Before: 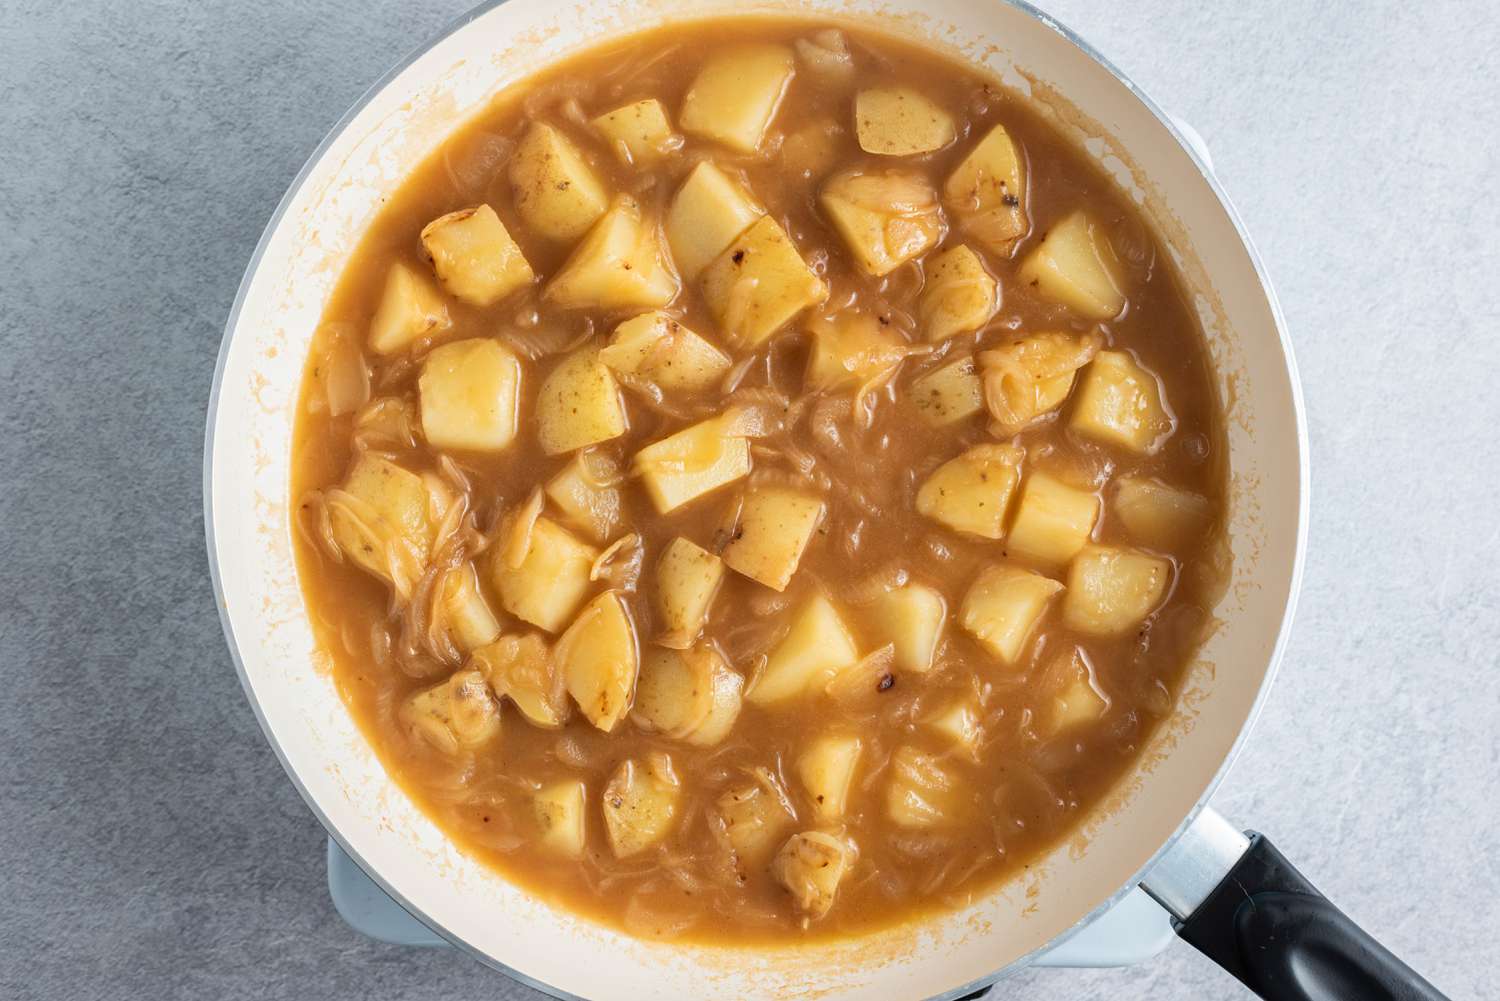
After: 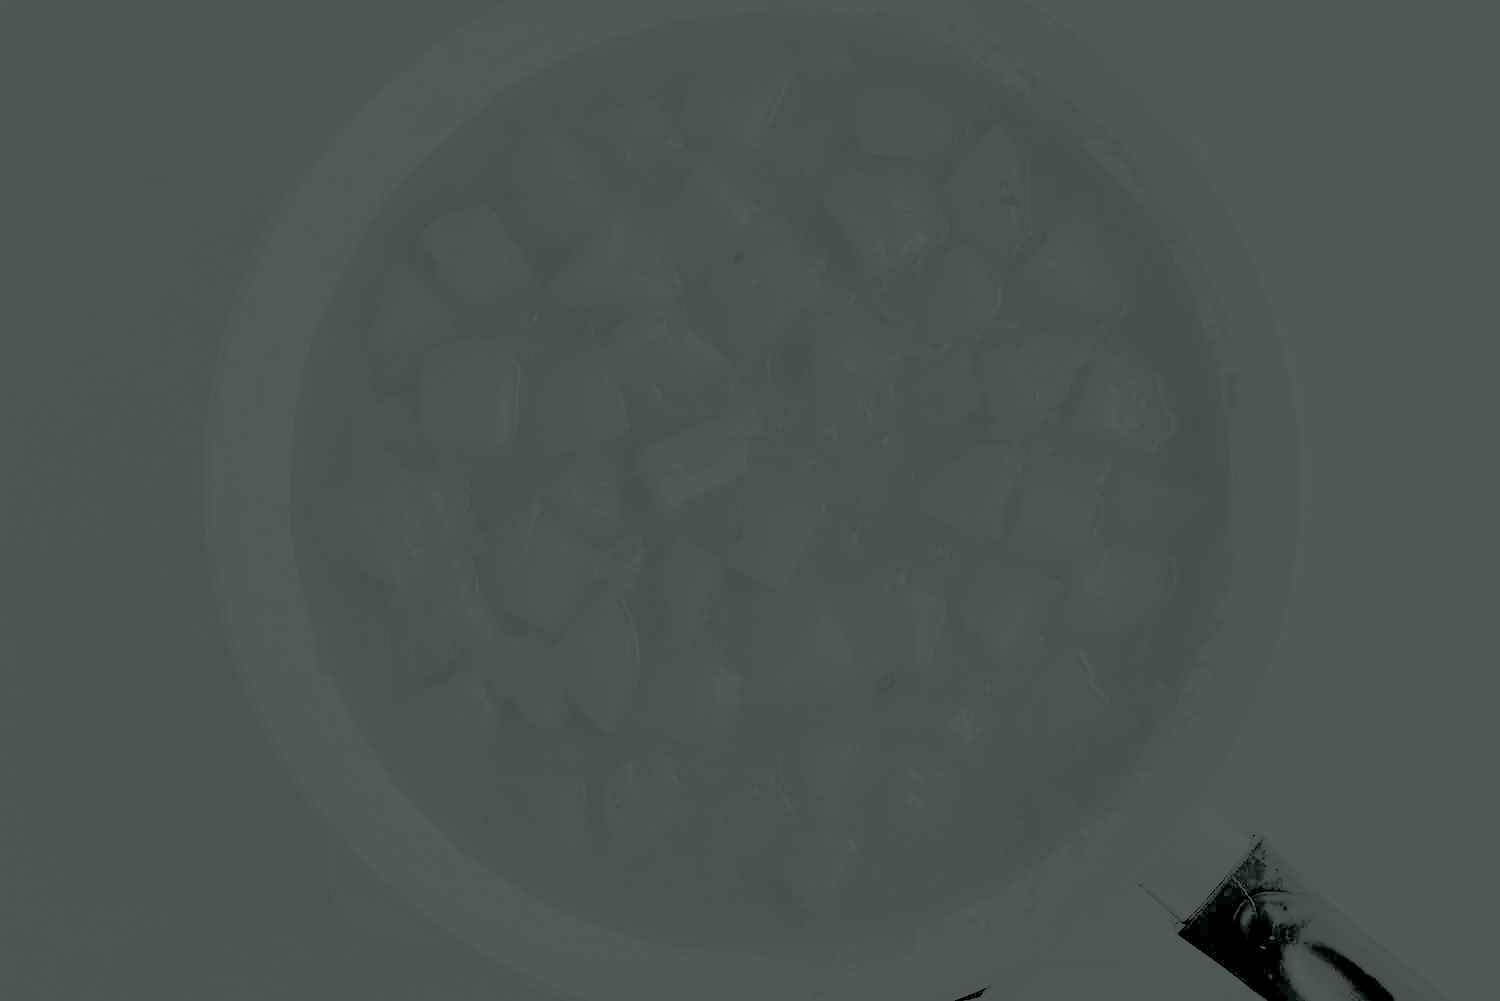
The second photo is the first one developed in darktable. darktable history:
colorize: hue 90°, saturation 19%, lightness 1.59%, version 1
rgb curve: curves: ch0 [(0, 0) (0.21, 0.15) (0.24, 0.21) (0.5, 0.75) (0.75, 0.96) (0.89, 0.99) (1, 1)]; ch1 [(0, 0.02) (0.21, 0.13) (0.25, 0.2) (0.5, 0.67) (0.75, 0.9) (0.89, 0.97) (1, 1)]; ch2 [(0, 0.02) (0.21, 0.13) (0.25, 0.2) (0.5, 0.67) (0.75, 0.9) (0.89, 0.97) (1, 1)], compensate middle gray true
color balance rgb: linear chroma grading › global chroma 9%, perceptual saturation grading › global saturation 36%, perceptual saturation grading › shadows 35%, perceptual brilliance grading › global brilliance 15%, perceptual brilliance grading › shadows -35%, global vibrance 15%
white balance: red 8, blue 8
filmic rgb: black relative exposure -3.72 EV, white relative exposure 2.77 EV, dynamic range scaling -5.32%, hardness 3.03
